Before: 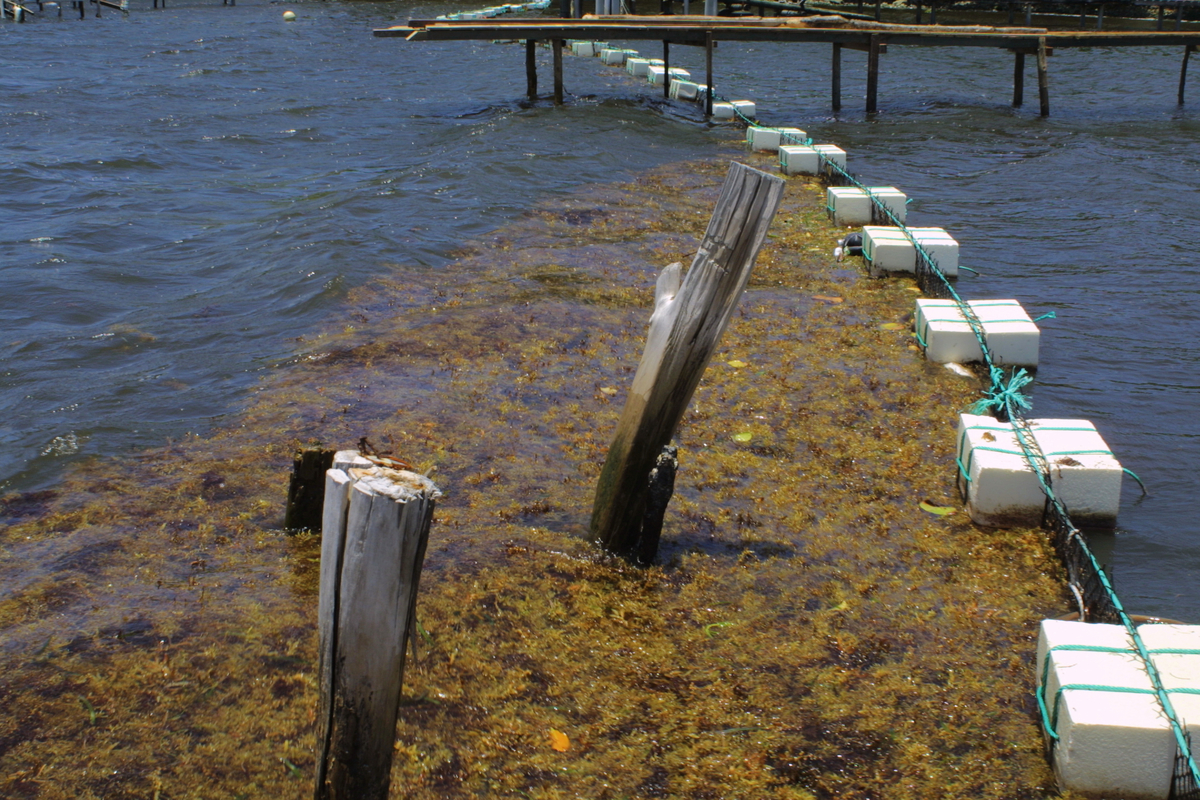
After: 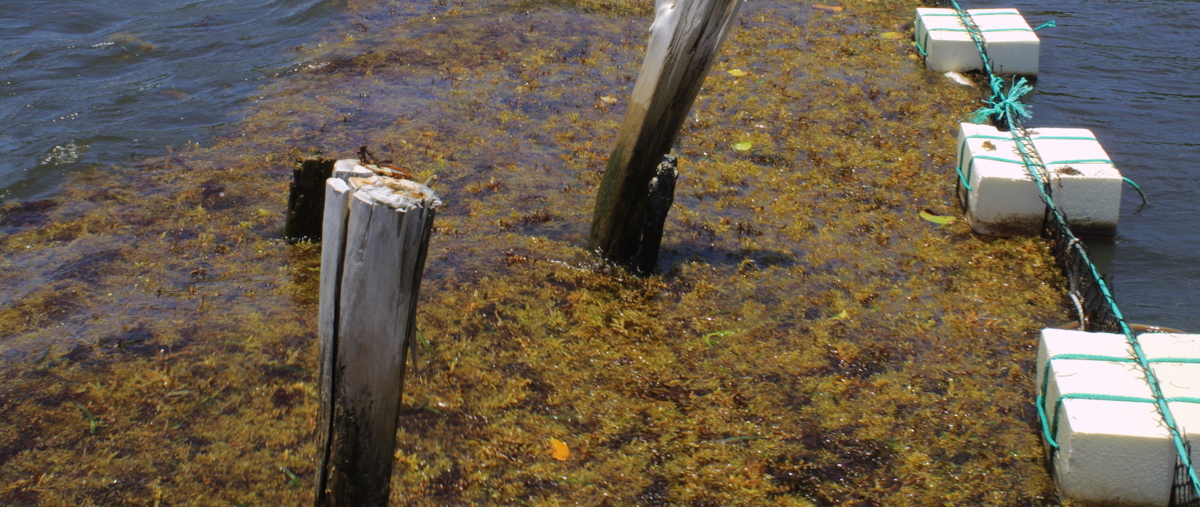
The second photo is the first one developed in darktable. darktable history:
crop and rotate: top 36.51%
